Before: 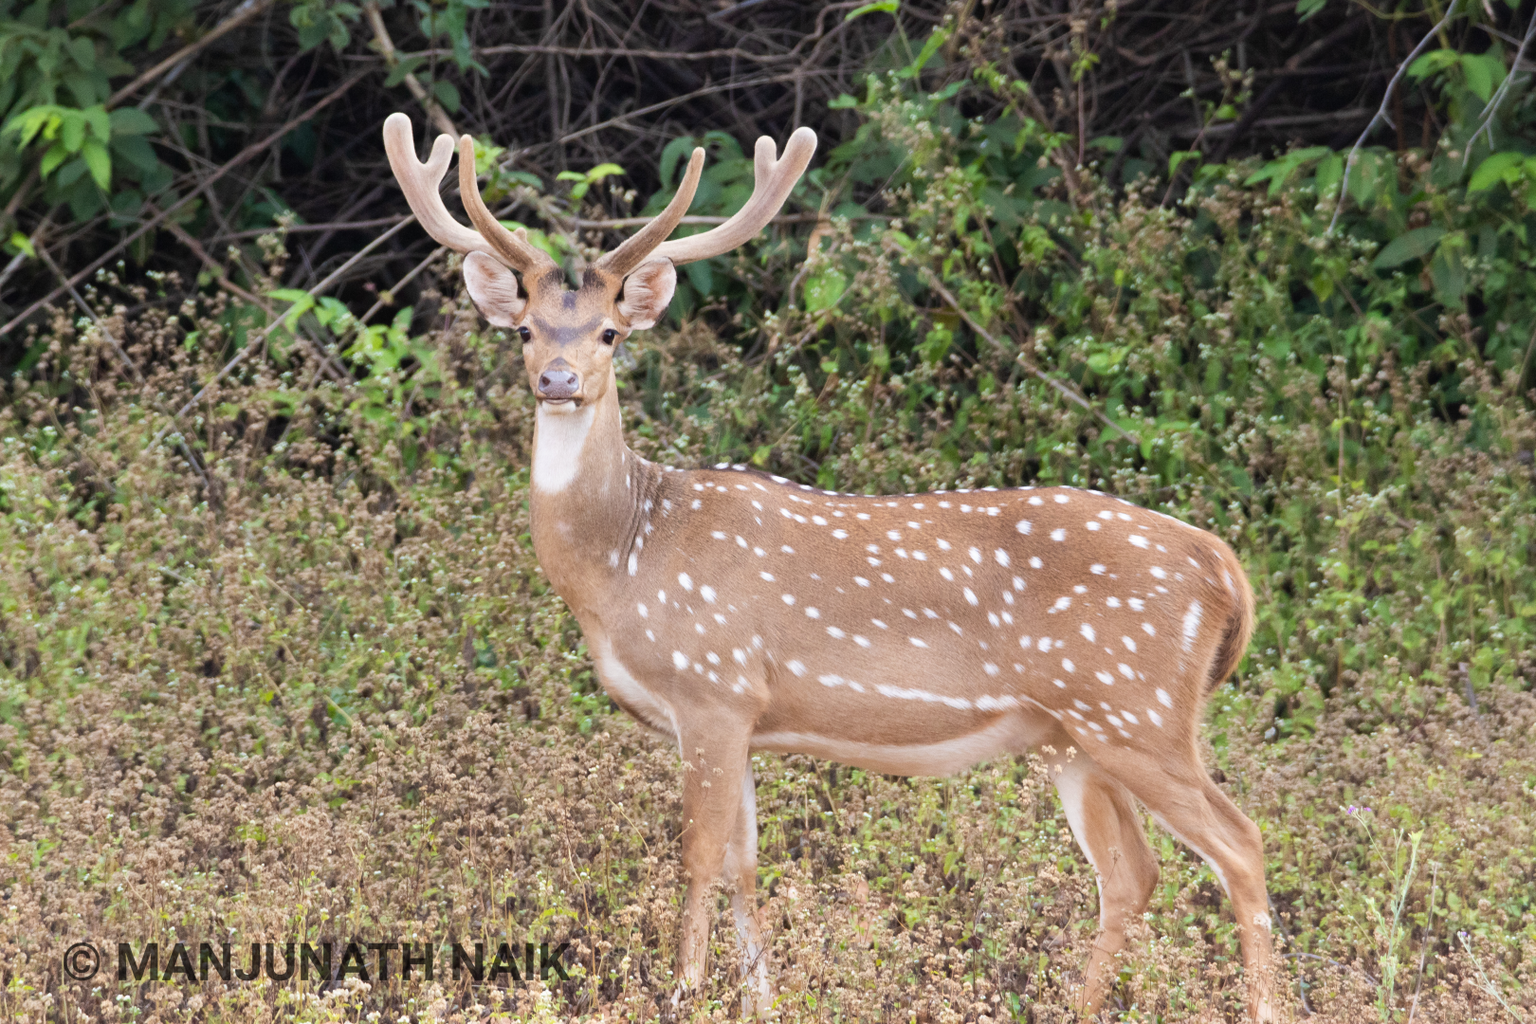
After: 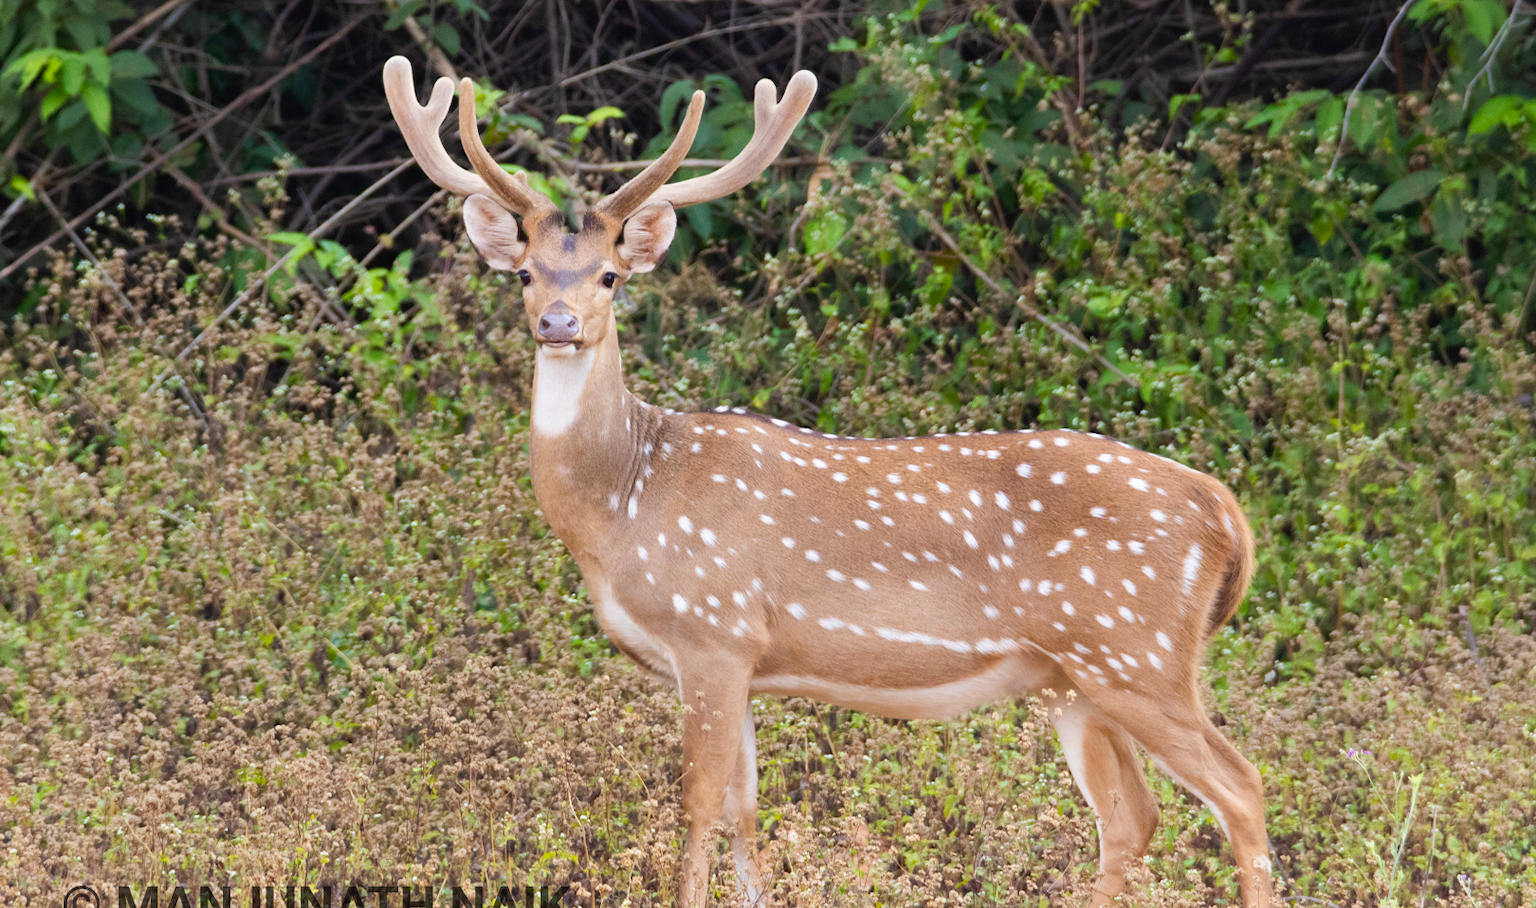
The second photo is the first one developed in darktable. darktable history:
color balance rgb: linear chroma grading › shadows -8%, linear chroma grading › global chroma 10%, perceptual saturation grading › global saturation 2%, perceptual saturation grading › highlights -2%, perceptual saturation grading › mid-tones 4%, perceptual saturation grading › shadows 8%, perceptual brilliance grading › global brilliance 2%, perceptual brilliance grading › highlights -4%, global vibrance 16%, saturation formula JzAzBz (2021)
crop and rotate: top 5.609%, bottom 5.609%
tone equalizer: on, module defaults
